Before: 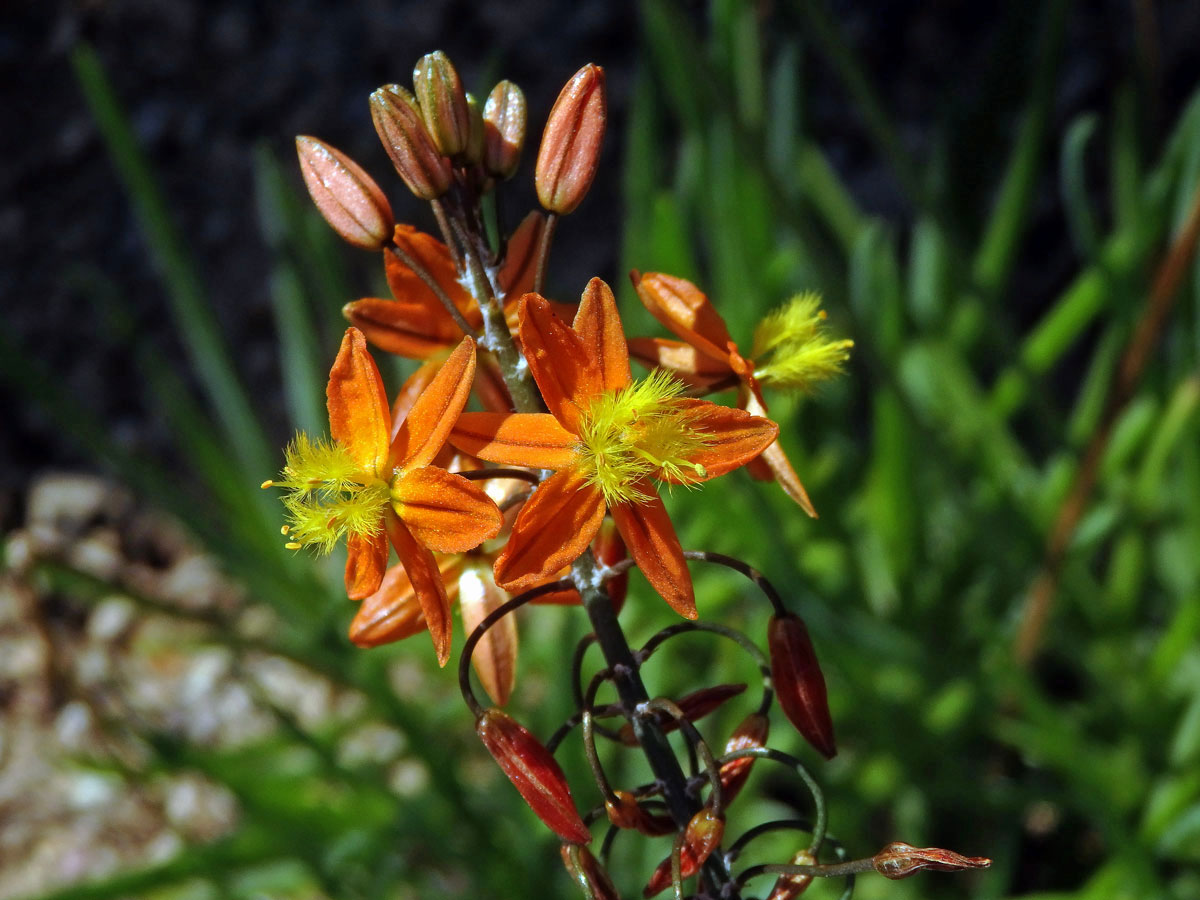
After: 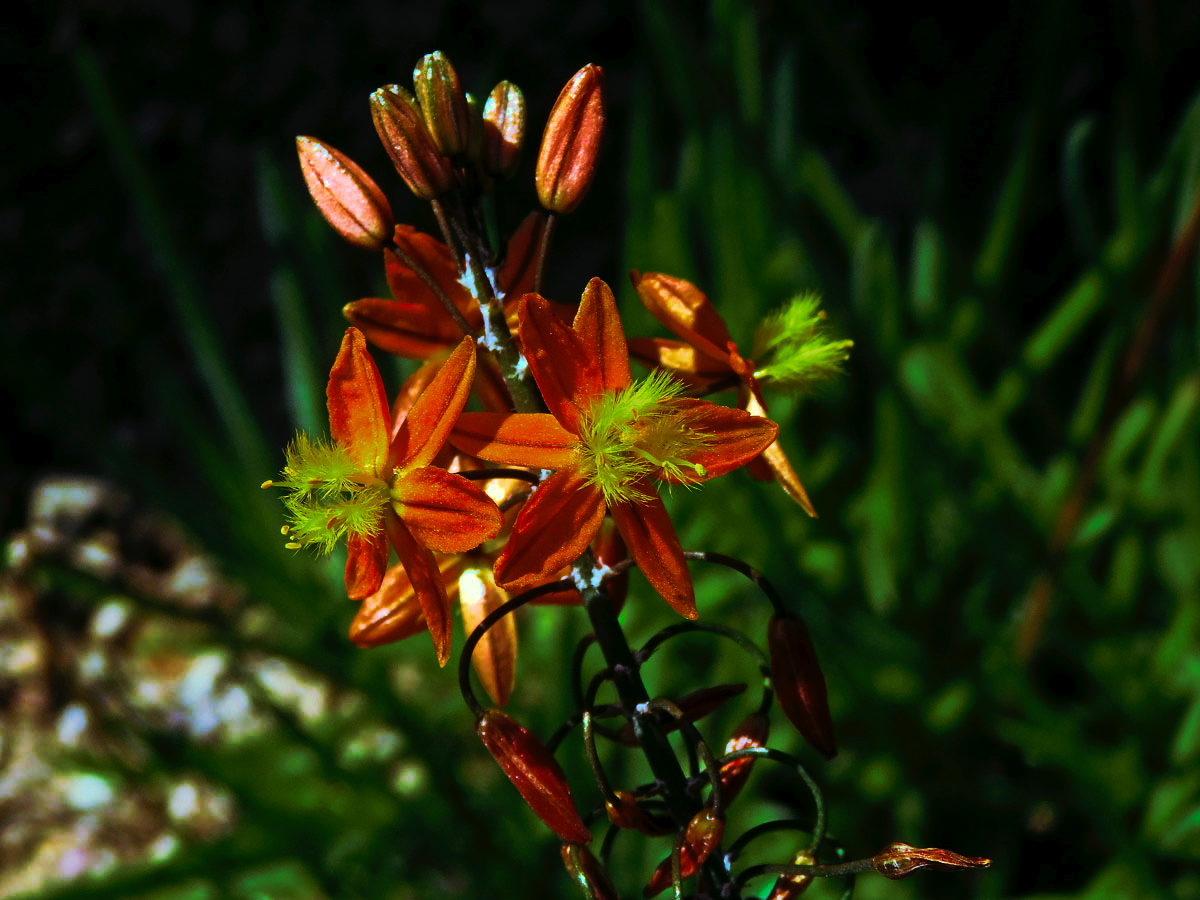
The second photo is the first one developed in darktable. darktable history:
tone curve: curves: ch0 [(0, 0) (0.003, 0.011) (0.011, 0.014) (0.025, 0.018) (0.044, 0.023) (0.069, 0.028) (0.1, 0.031) (0.136, 0.039) (0.177, 0.056) (0.224, 0.081) (0.277, 0.129) (0.335, 0.188) (0.399, 0.256) (0.468, 0.367) (0.543, 0.514) (0.623, 0.684) (0.709, 0.785) (0.801, 0.846) (0.898, 0.884) (1, 1)], preserve colors none
color look up table: target L [102.38, 70.78, 95.34, 94.14, 93.11, 59.26, 73.87, 58.57, 57.78, 74.24, 53.94, 46.97, 48.72, 26.1, 202.2, 84.85, 61.37, 59.28, 54.74, 51.88, 56.65, 34.74, 32.51, 25.71, 71.92, 62, 61.19, 61.58, 57.54, 54.89, 51.11, 56.44, 48.54, 50.18, 40.14, 34.03, 41.93, 7.361, 4.533, 94.58, 89.4, 88.62, 65.23, 71.9, 59.96, 54.59, 51.74, 33.9, 9.287], target a [-17.8, -13.57, -94.49, -102.25, -98.04, -30.91, -35.78, -25.63, -6.469, -50.9, -26.73, -20.82, -20.71, -23.33, 0, 51.7, 18.95, 36.9, 9.234, 40.6, 54.75, 37.97, 38.63, 11.95, 71.41, 9.751, 74.99, 76.72, 7.474, 27.79, 39.37, 61.39, 40.2, 51.42, 38.54, 0, 44.18, 43.73, 30.98, -88.27, -39.99, -72.66, -8.689, -28.69, -2.841, 12.28, -8.479, 12.44, -24.6], target b [71.24, 45.16, 68.67, 51.54, 39.8, 31.58, 12.64, 31.67, 32.82, 19.51, 31.73, 32.15, 11.82, 39.9, -0.002, 17.47, 38.74, 27.55, 37.07, 43.76, 3.656, 46.01, 4.496, 40.94, -54.88, -52.49, -70.07, -71.8, -79.79, -3.066, -89.95, -77.08, -2.677, -89.91, -19.46, -0.004, -104.72, -47.65, 0.496, -14.93, -24.93, -29.02, -67.9, -52.21, -58.57, -83.31, -16.25, -31.76, 3.335], num patches 49
